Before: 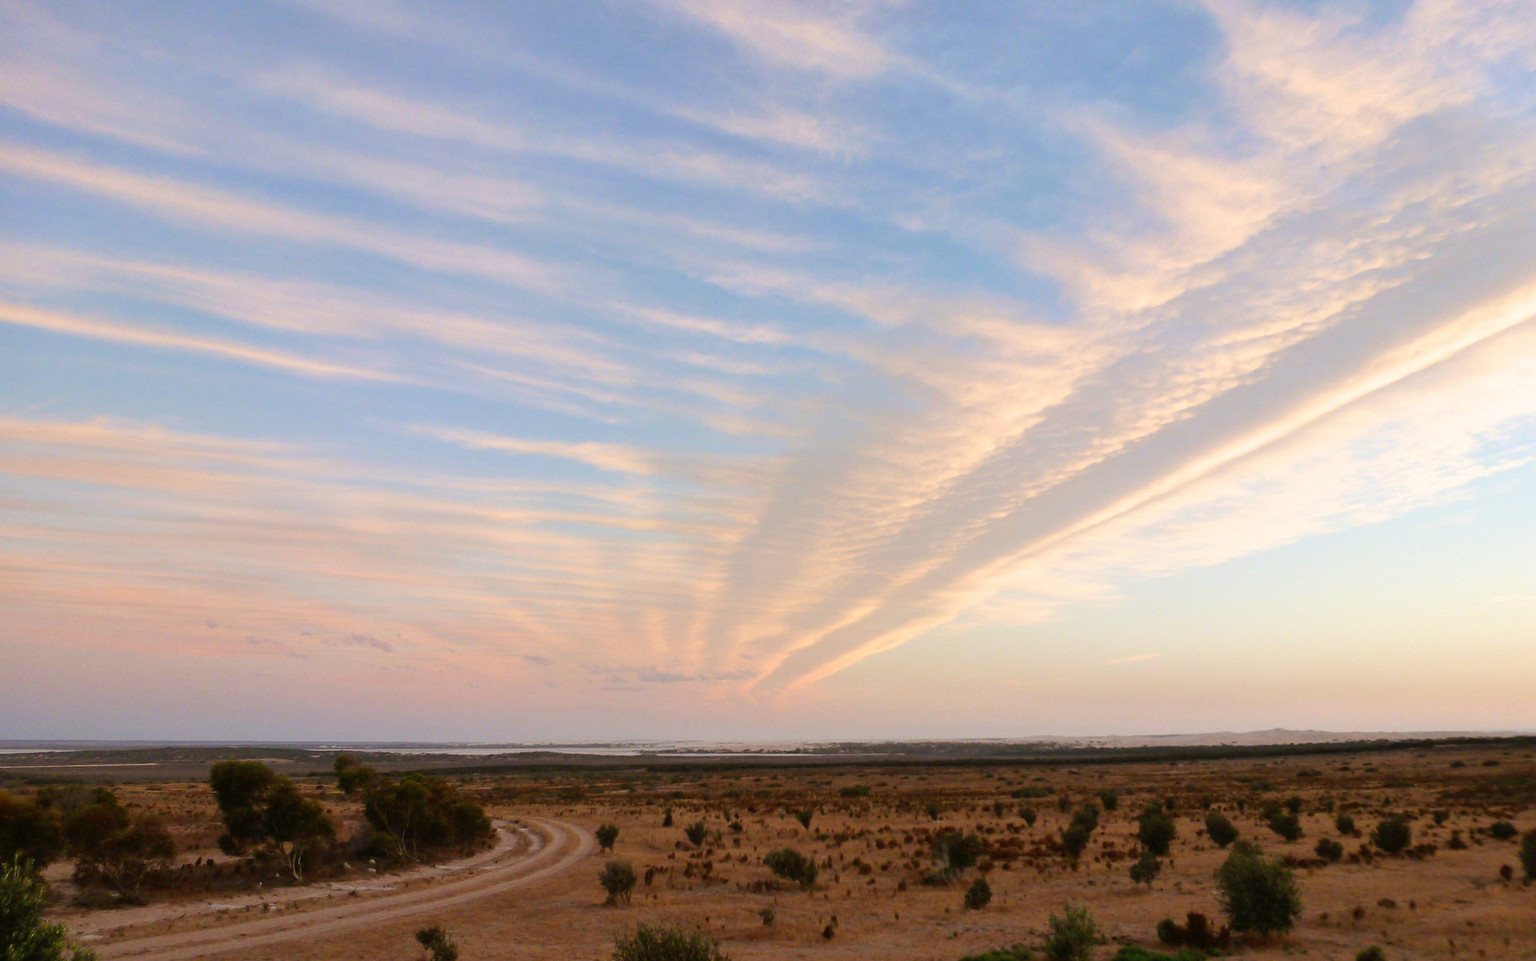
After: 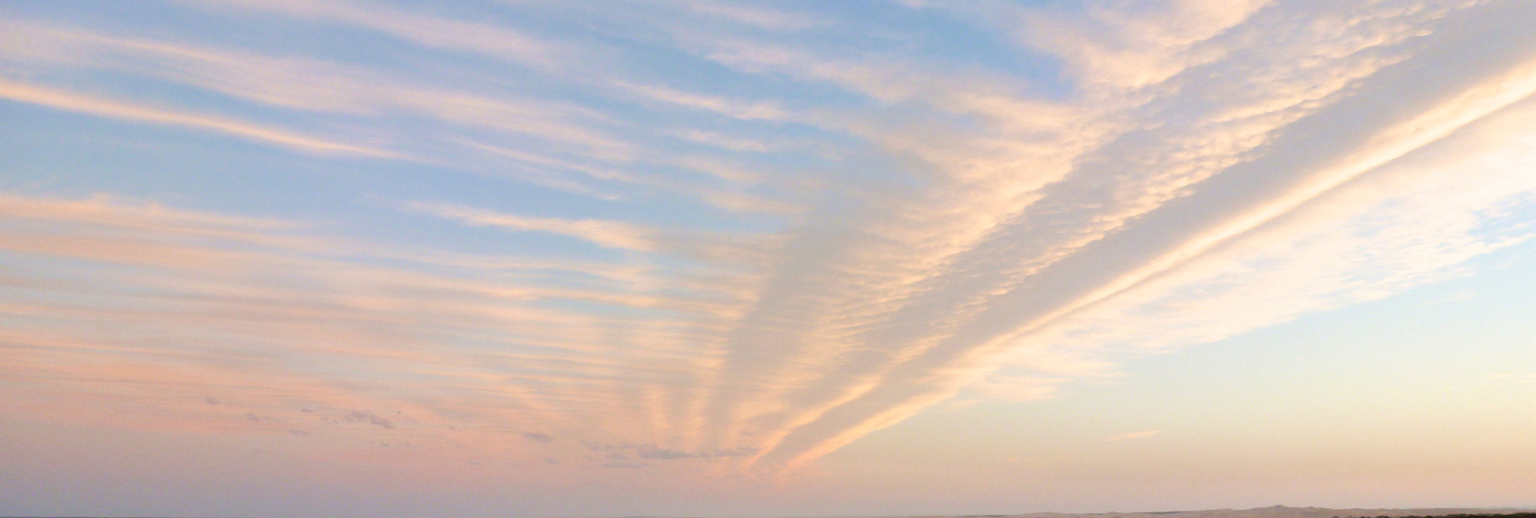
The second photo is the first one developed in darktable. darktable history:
exposure: compensate exposure bias true, compensate highlight preservation false
crop and rotate: top 23.233%, bottom 22.778%
sharpen: on, module defaults
